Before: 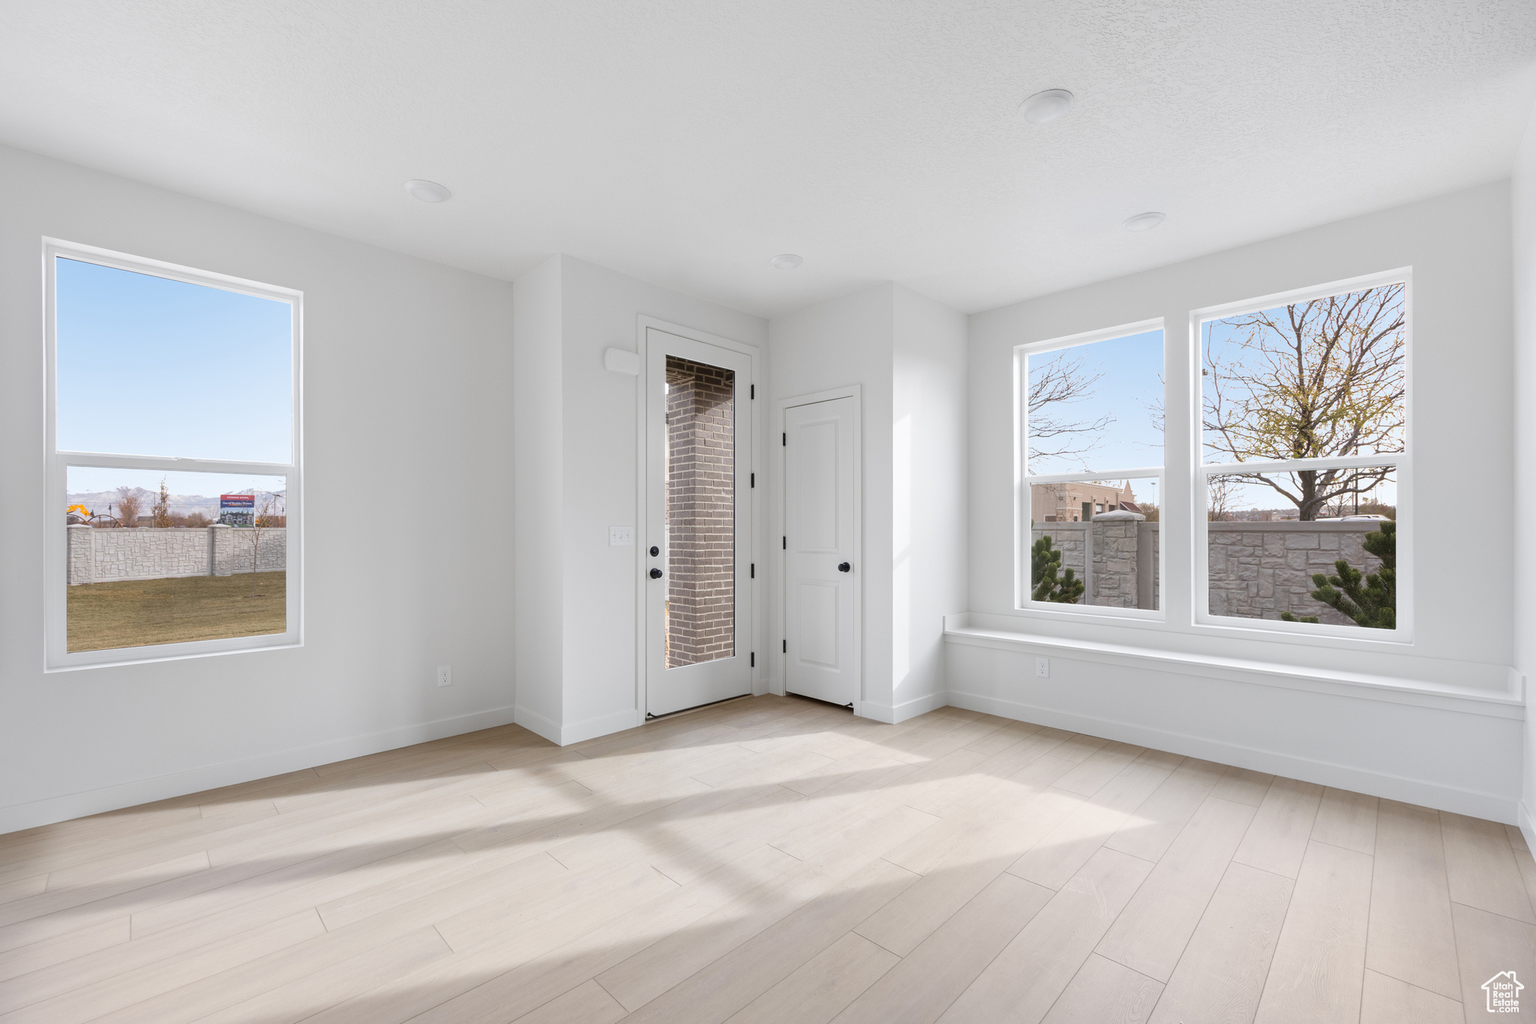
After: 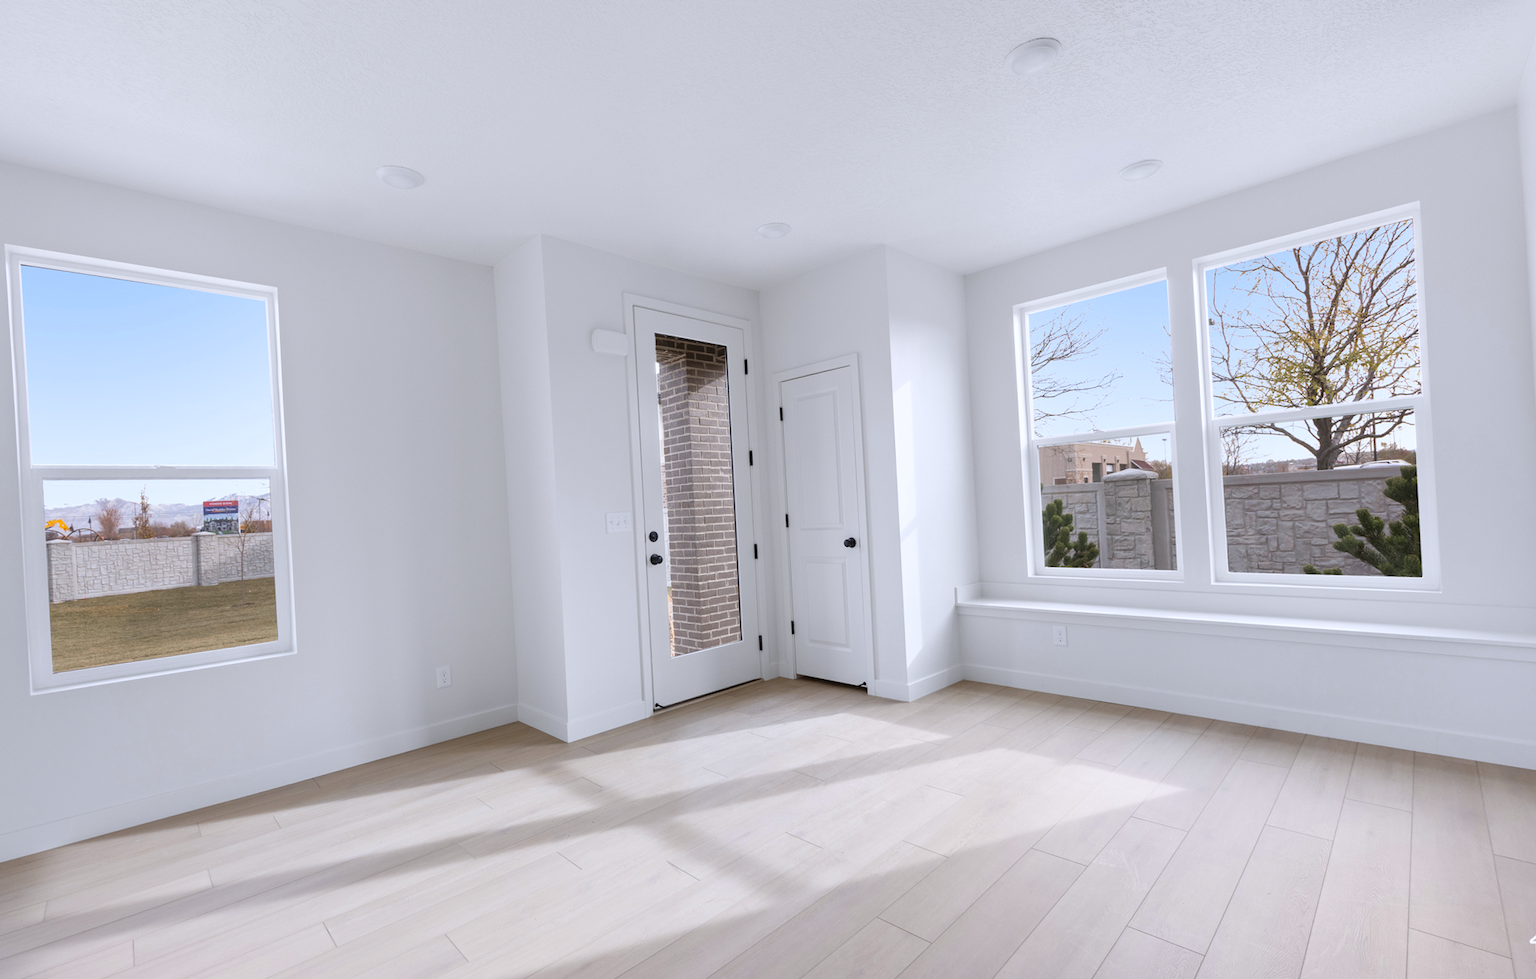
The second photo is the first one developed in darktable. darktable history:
rotate and perspective: rotation -3°, crop left 0.031, crop right 0.968, crop top 0.07, crop bottom 0.93
white balance: red 0.984, blue 1.059
